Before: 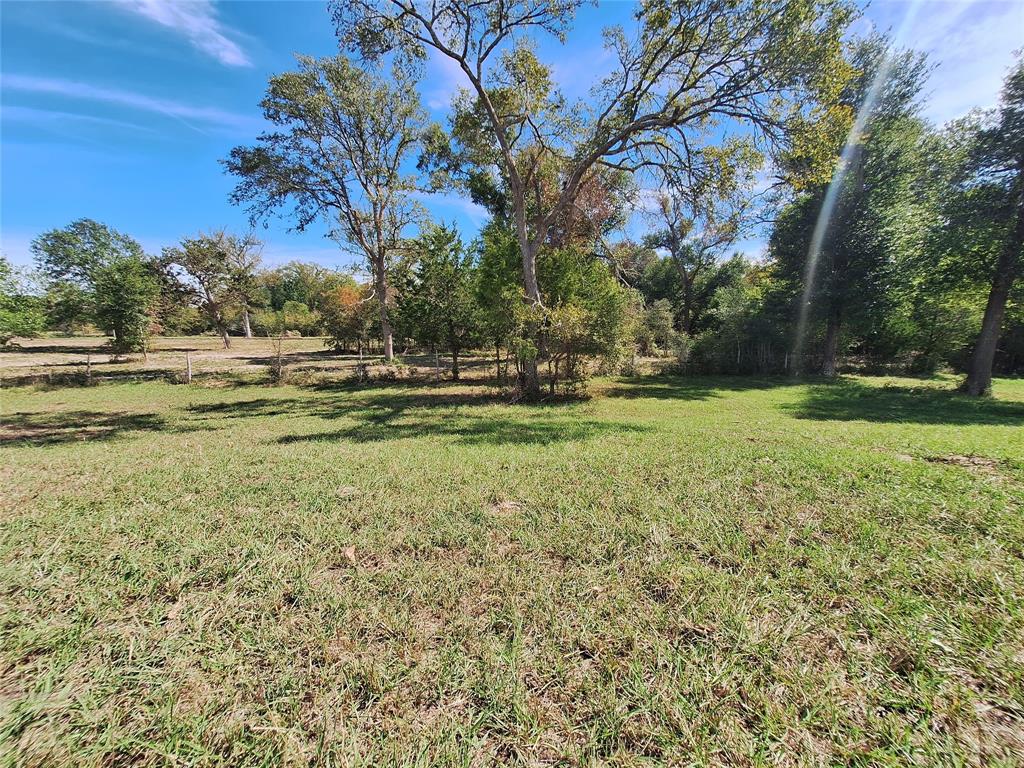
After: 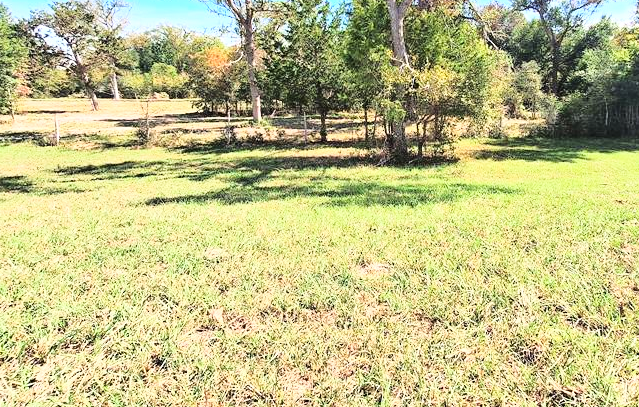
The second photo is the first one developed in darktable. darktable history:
crop: left 12.965%, top 31.038%, right 24.544%, bottom 15.864%
exposure: exposure 0.606 EV, compensate highlight preservation false
base curve: curves: ch0 [(0, 0) (0.028, 0.03) (0.121, 0.232) (0.46, 0.748) (0.859, 0.968) (1, 1)]
